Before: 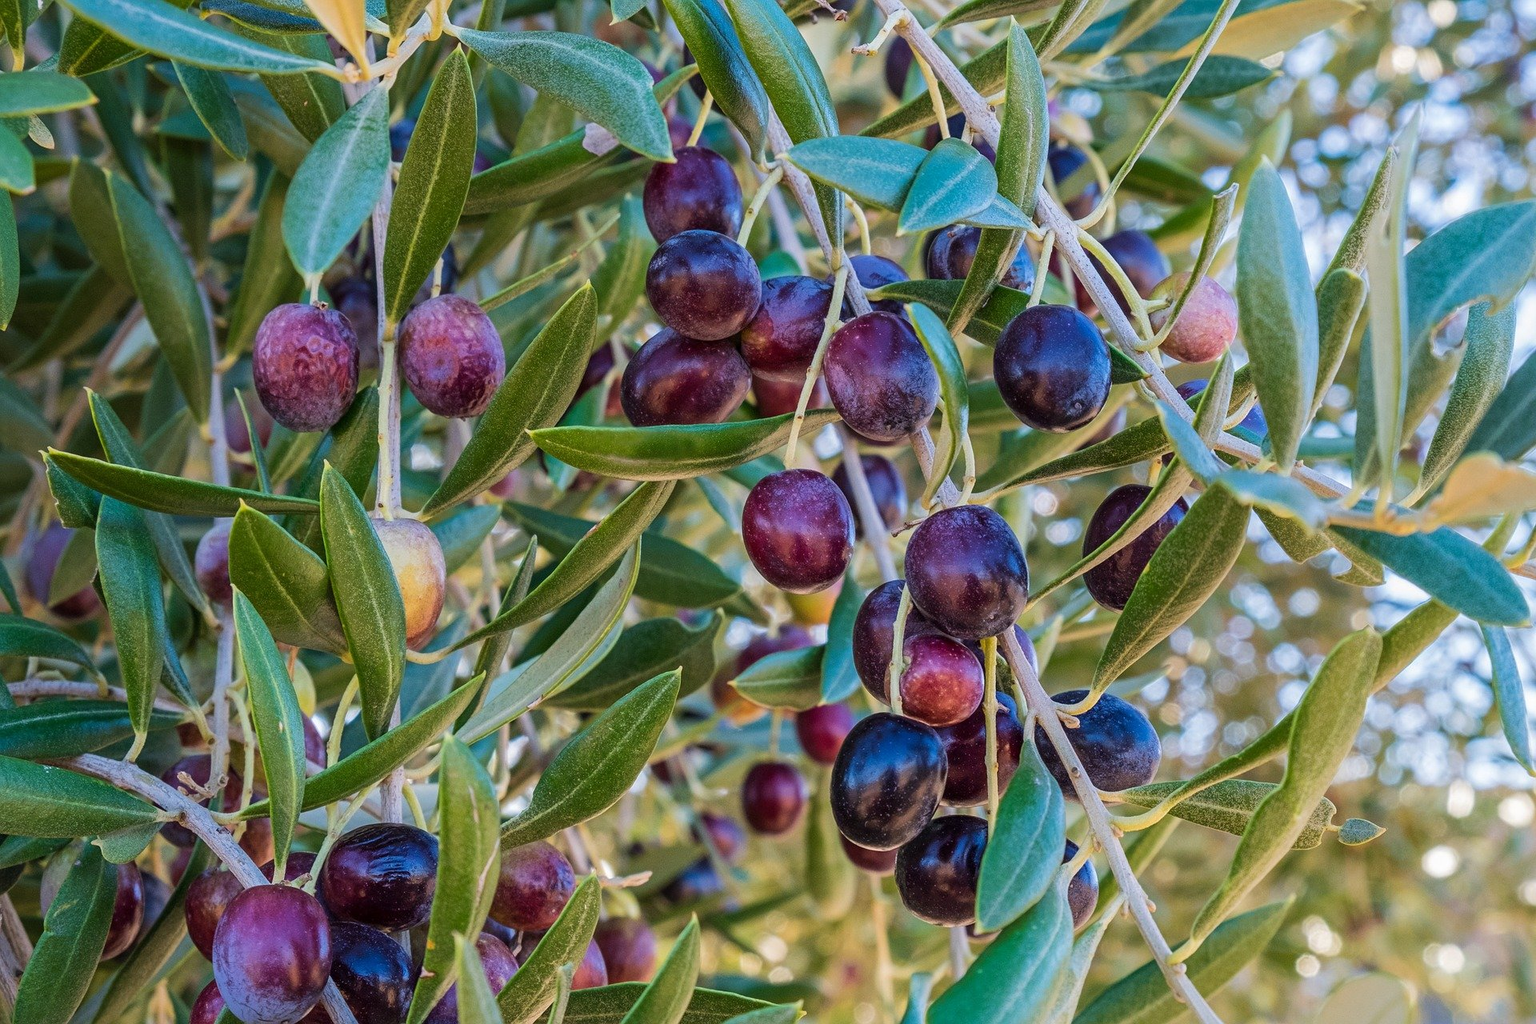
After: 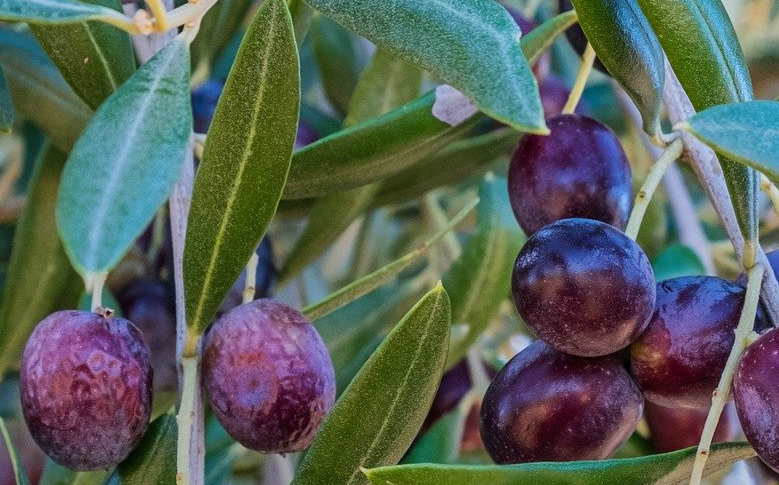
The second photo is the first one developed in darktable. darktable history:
graduated density: rotation -180°, offset 27.42
shadows and highlights: low approximation 0.01, soften with gaussian
crop: left 15.452%, top 5.459%, right 43.956%, bottom 56.62%
white balance: red 0.976, blue 1.04
